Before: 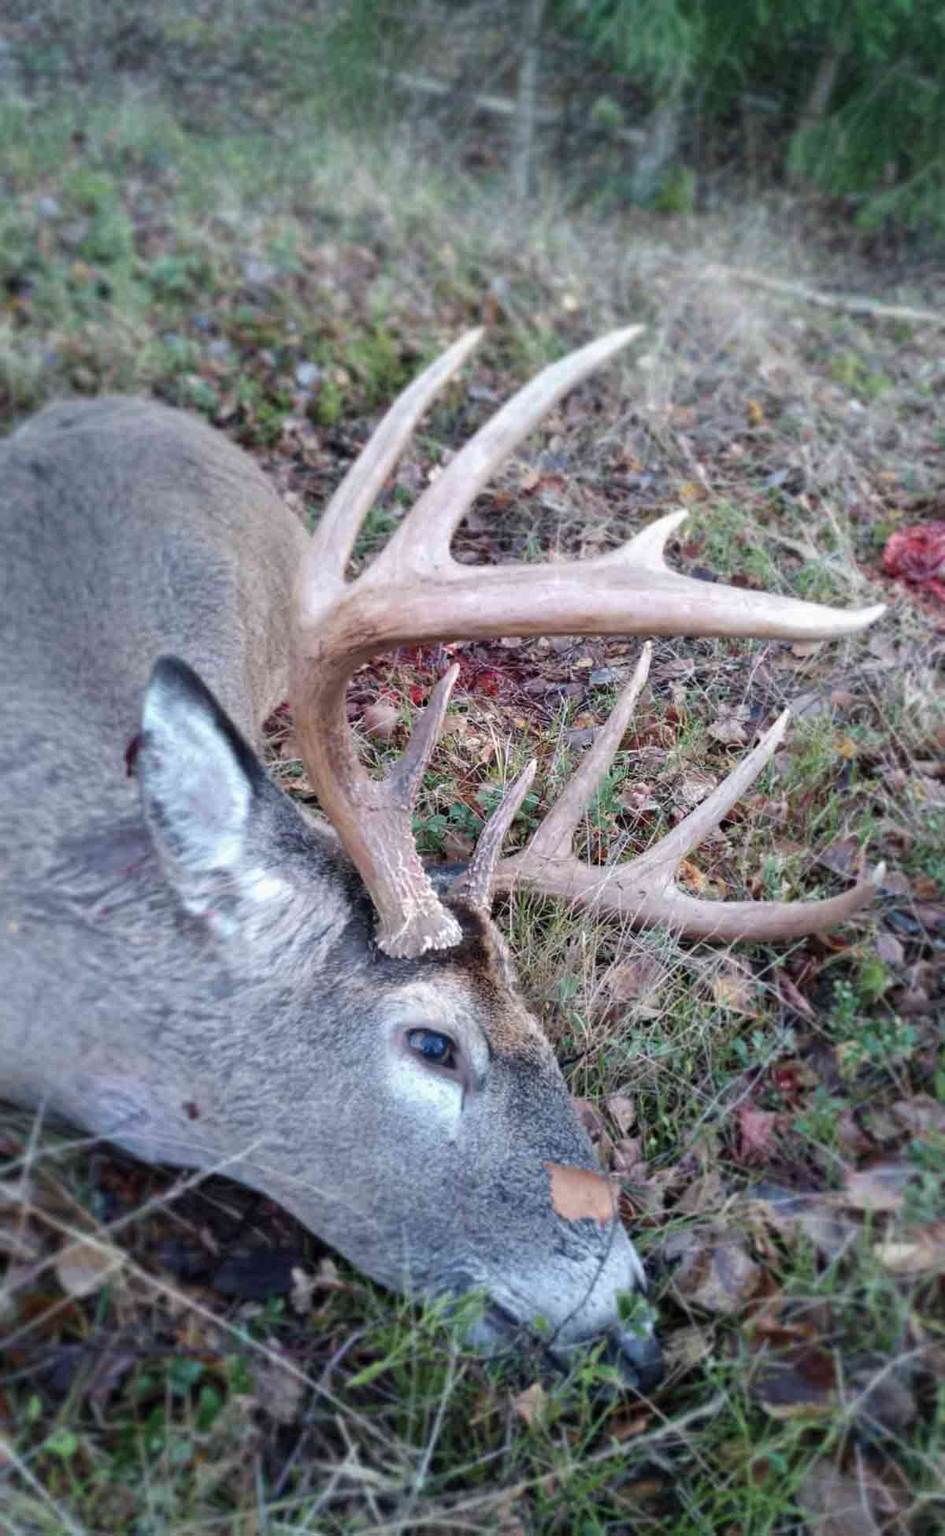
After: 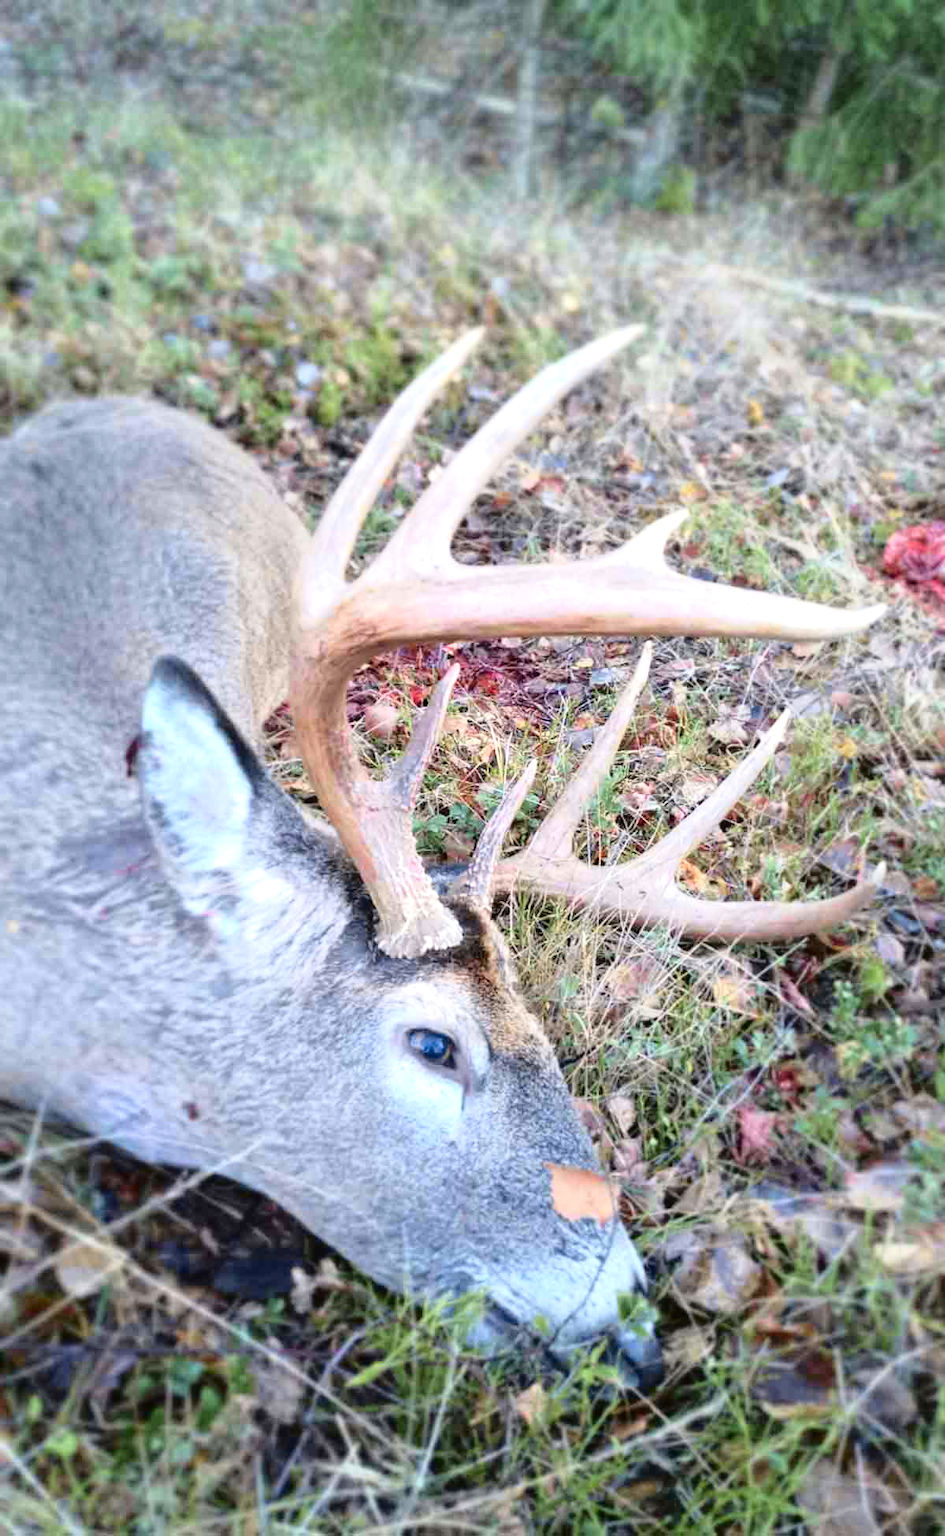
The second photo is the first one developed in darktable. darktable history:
tone curve: curves: ch0 [(0, 0.021) (0.049, 0.044) (0.152, 0.14) (0.328, 0.377) (0.473, 0.543) (0.641, 0.705) (0.85, 0.894) (1, 0.969)]; ch1 [(0, 0) (0.302, 0.331) (0.433, 0.432) (0.472, 0.47) (0.502, 0.503) (0.527, 0.521) (0.564, 0.58) (0.614, 0.626) (0.677, 0.701) (0.859, 0.885) (1, 1)]; ch2 [(0, 0) (0.33, 0.301) (0.447, 0.44) (0.487, 0.496) (0.502, 0.516) (0.535, 0.563) (0.565, 0.593) (0.608, 0.638) (1, 1)], color space Lab, independent channels, preserve colors none
exposure: exposure 0.648 EV, compensate highlight preservation false
